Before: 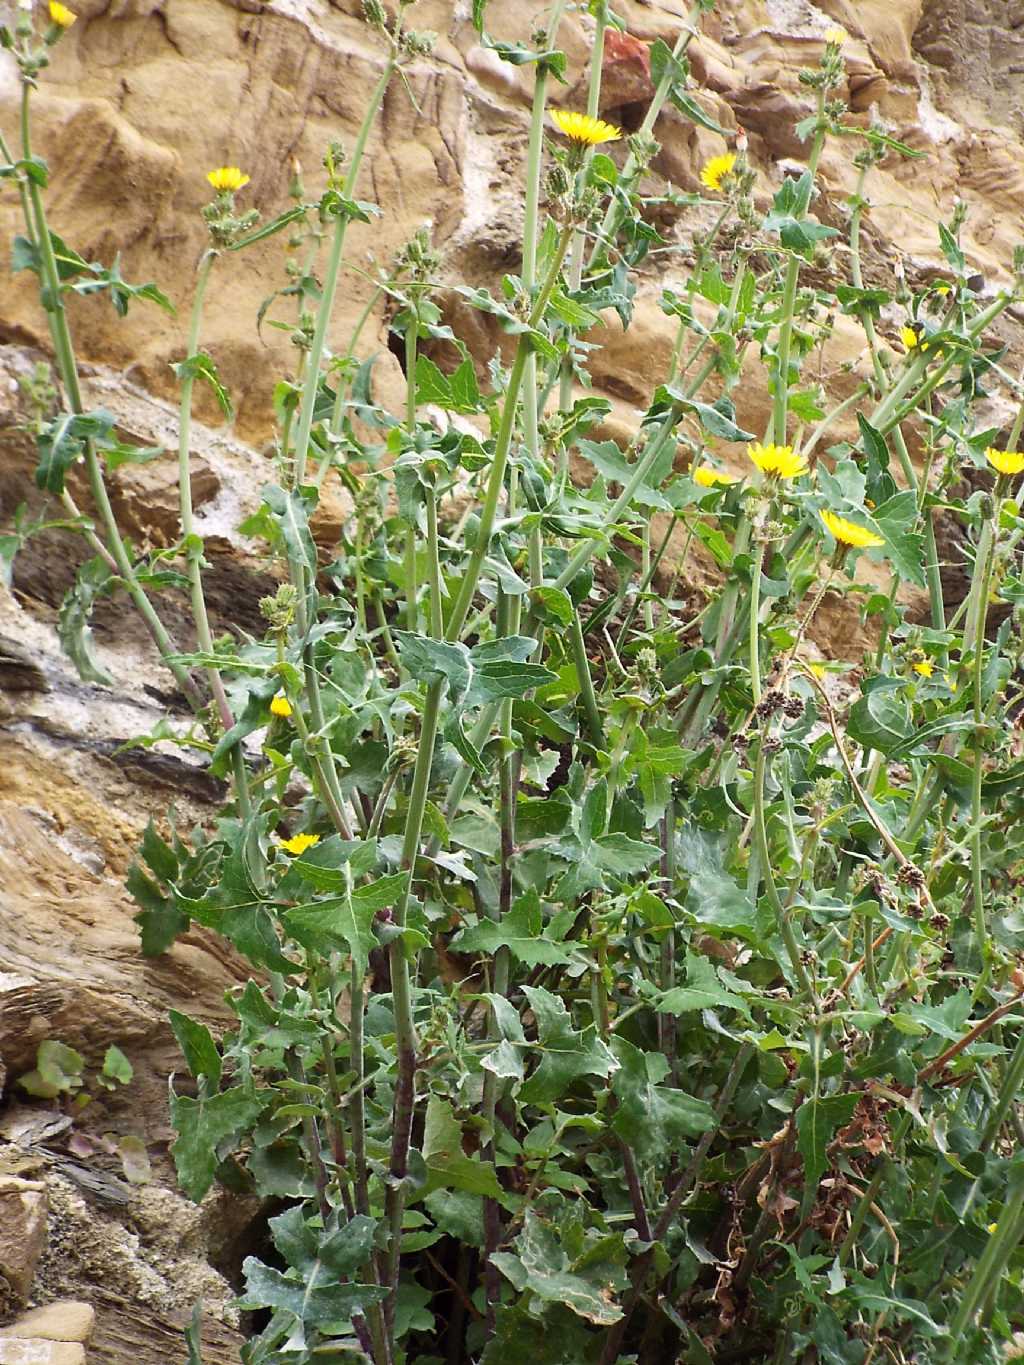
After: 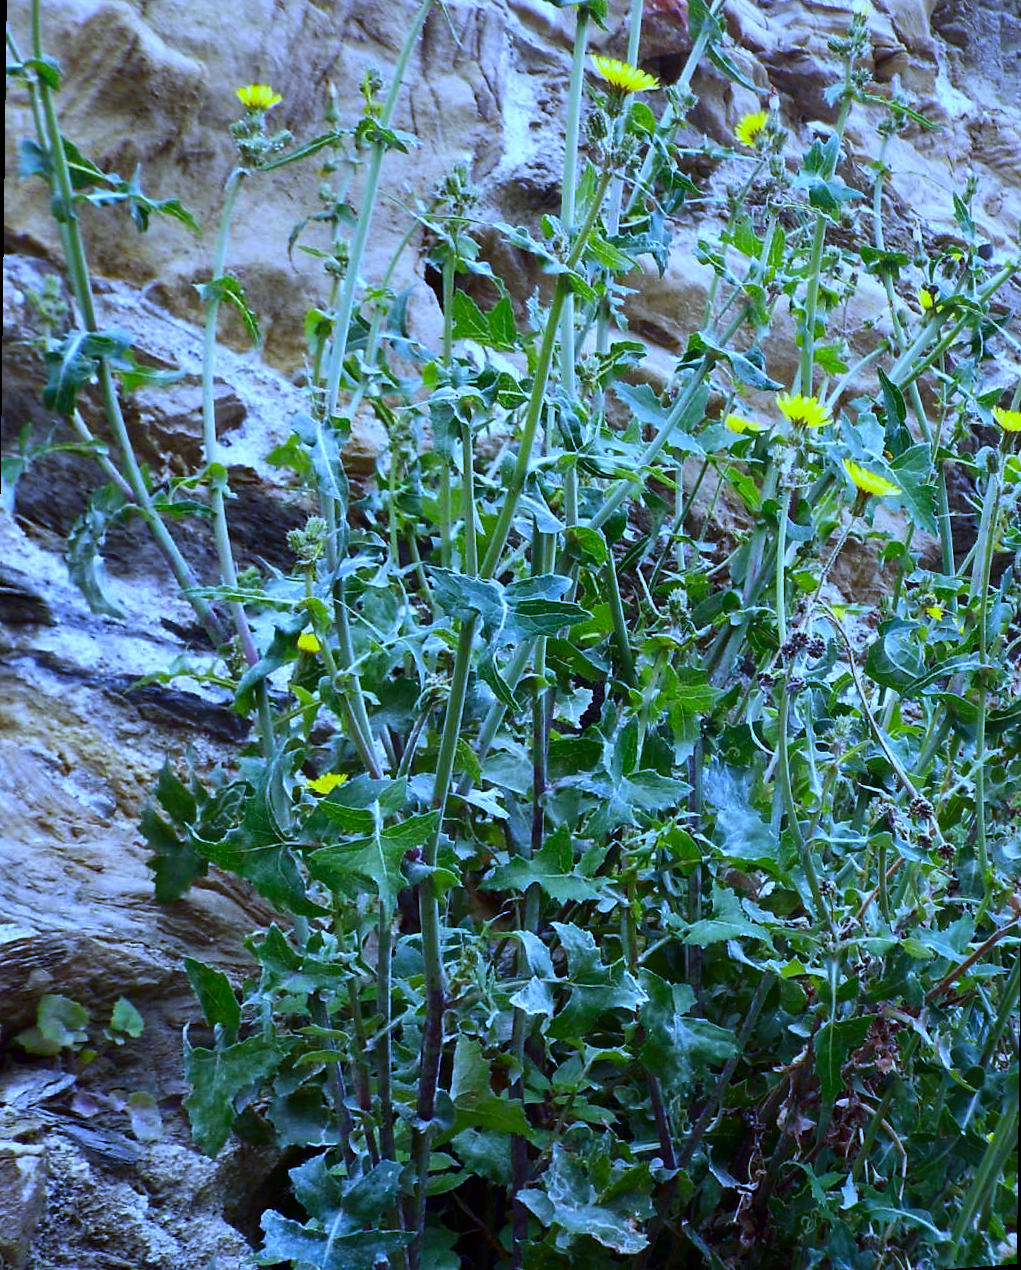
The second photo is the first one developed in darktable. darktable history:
contrast brightness saturation: contrast 0.07, brightness -0.14, saturation 0.11
white balance: red 0.766, blue 1.537
rotate and perspective: rotation 0.679°, lens shift (horizontal) 0.136, crop left 0.009, crop right 0.991, crop top 0.078, crop bottom 0.95
